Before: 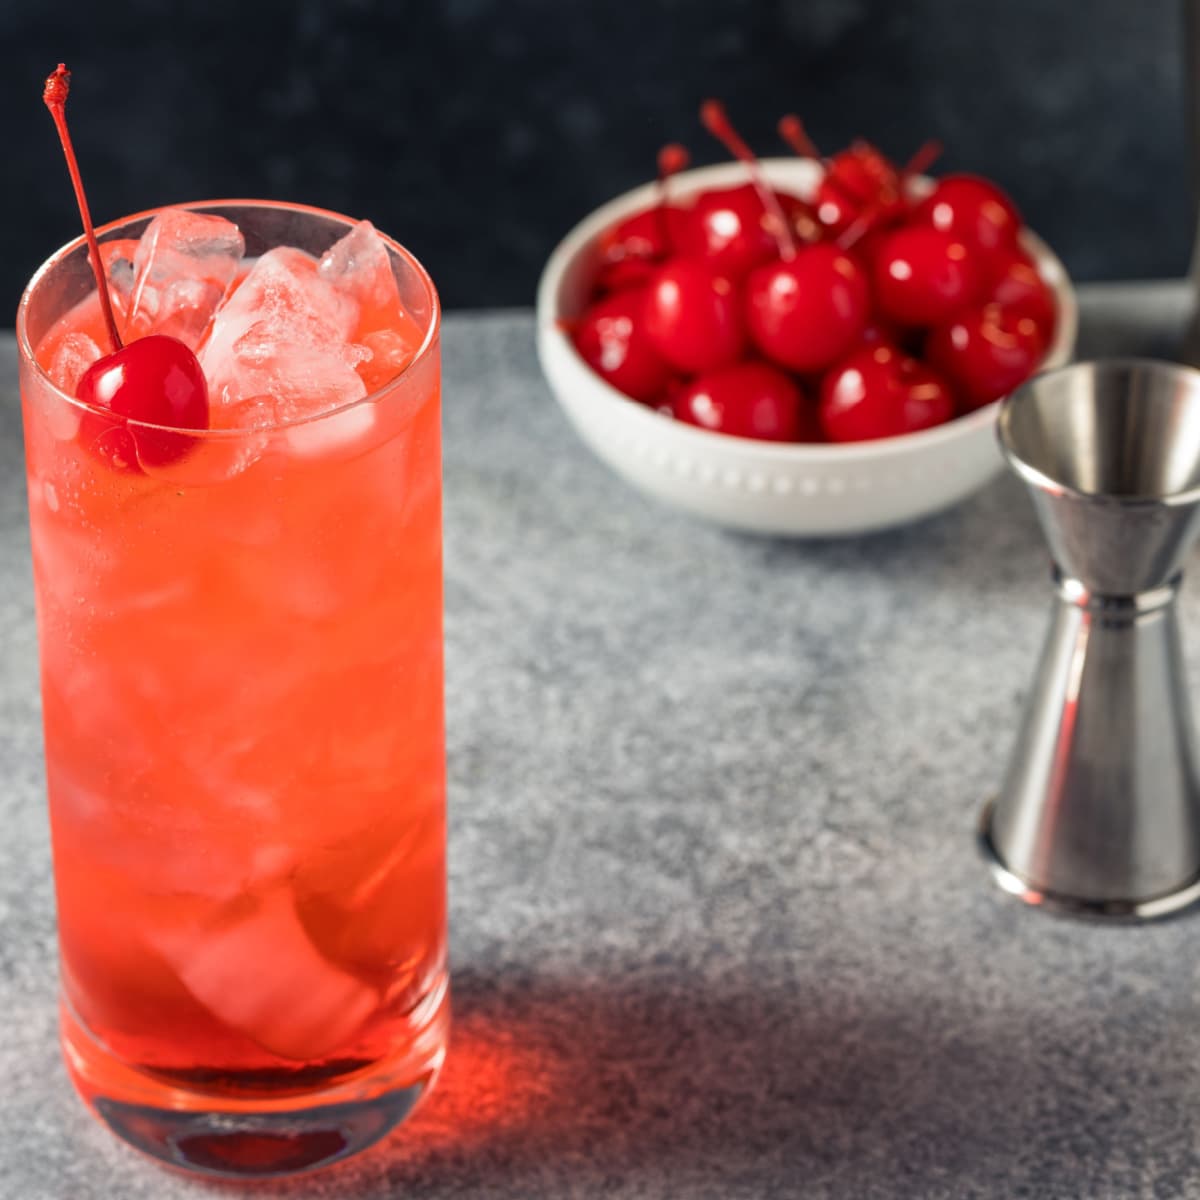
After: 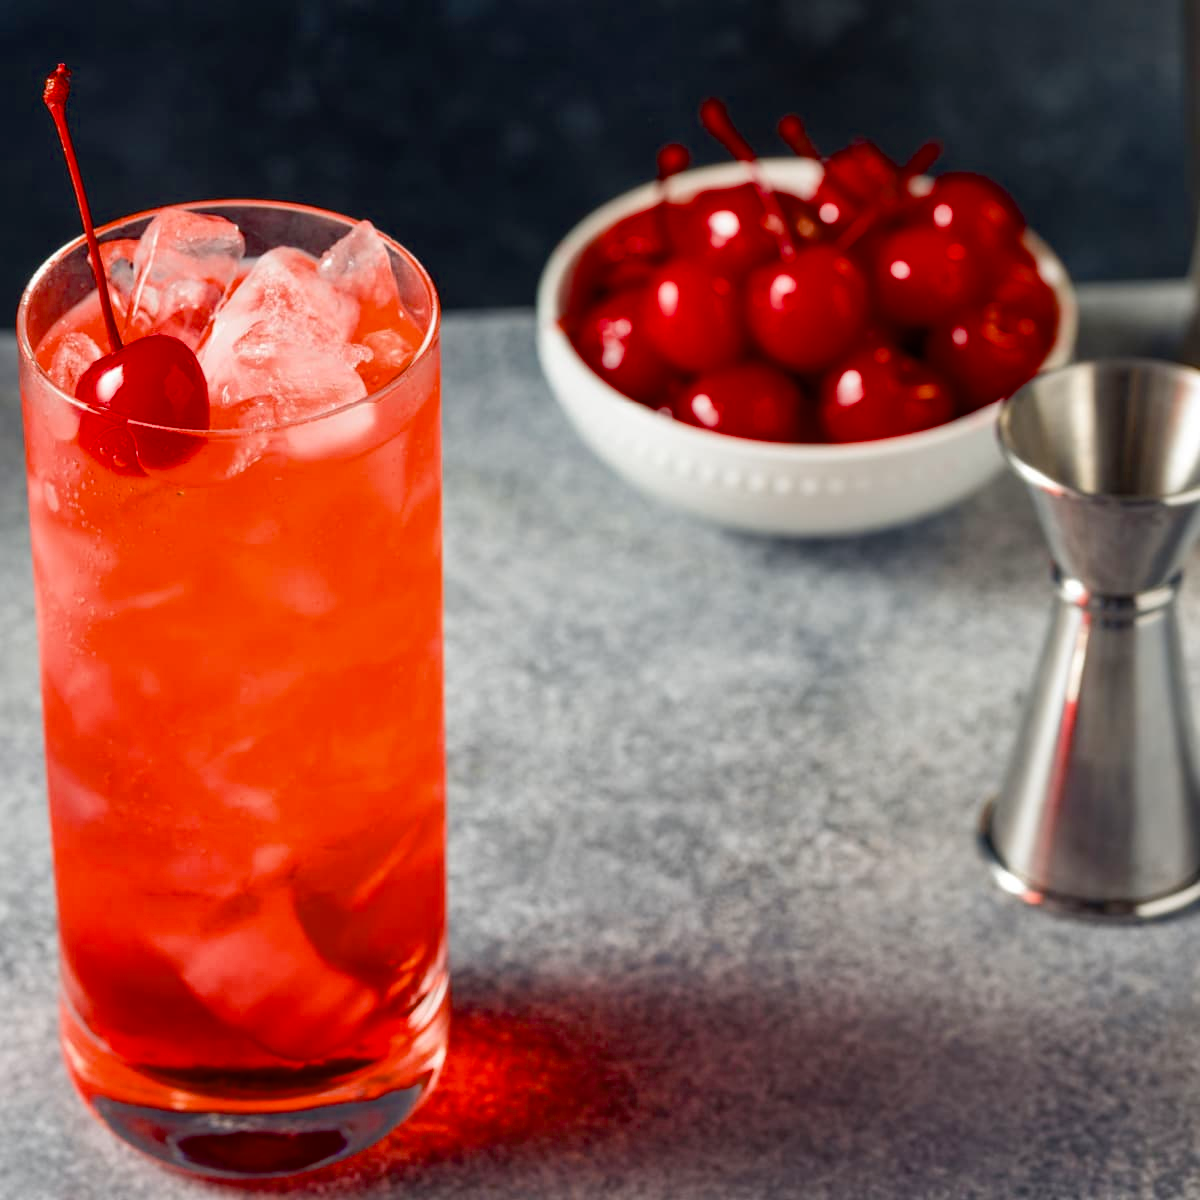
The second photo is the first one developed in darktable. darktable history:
color balance rgb: perceptual saturation grading › global saturation 15.545%, perceptual saturation grading › highlights -19.381%, perceptual saturation grading › shadows 20.245%, global vibrance 16.744%, saturation formula JzAzBz (2021)
